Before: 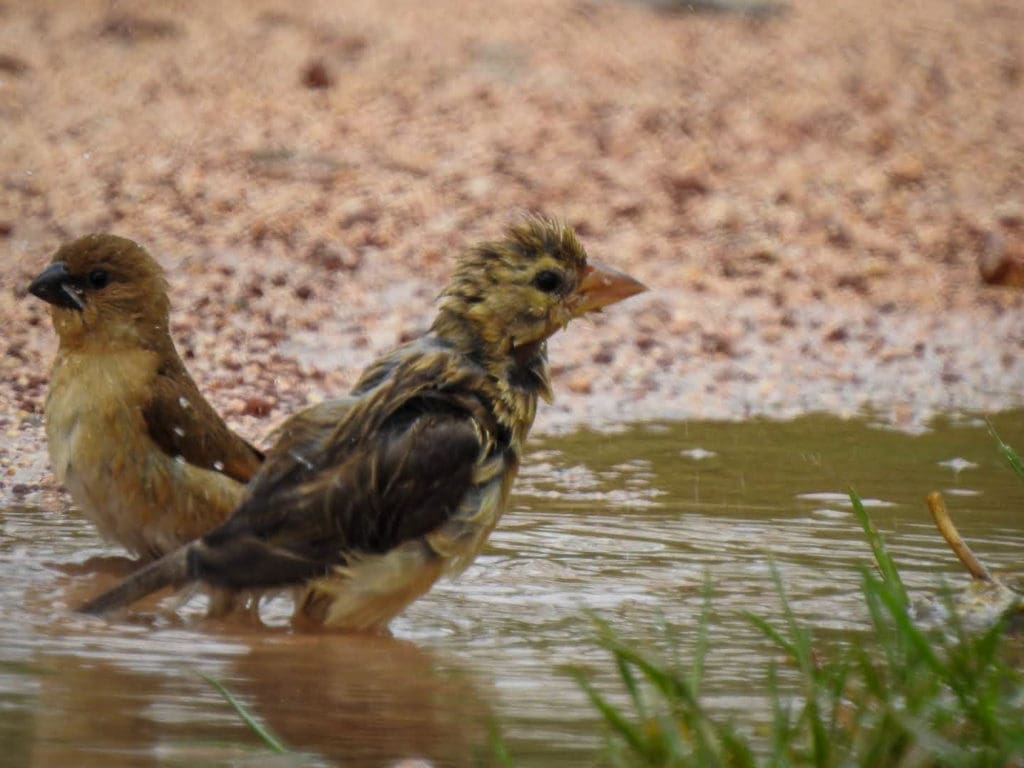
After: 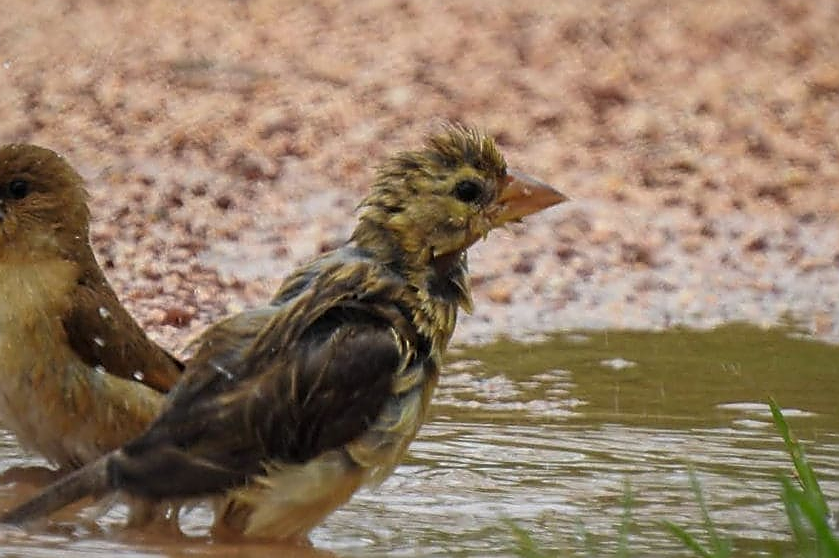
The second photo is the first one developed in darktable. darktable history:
sharpen: radius 1.4, amount 1.25, threshold 0.7
crop: left 7.856%, top 11.836%, right 10.12%, bottom 15.387%
